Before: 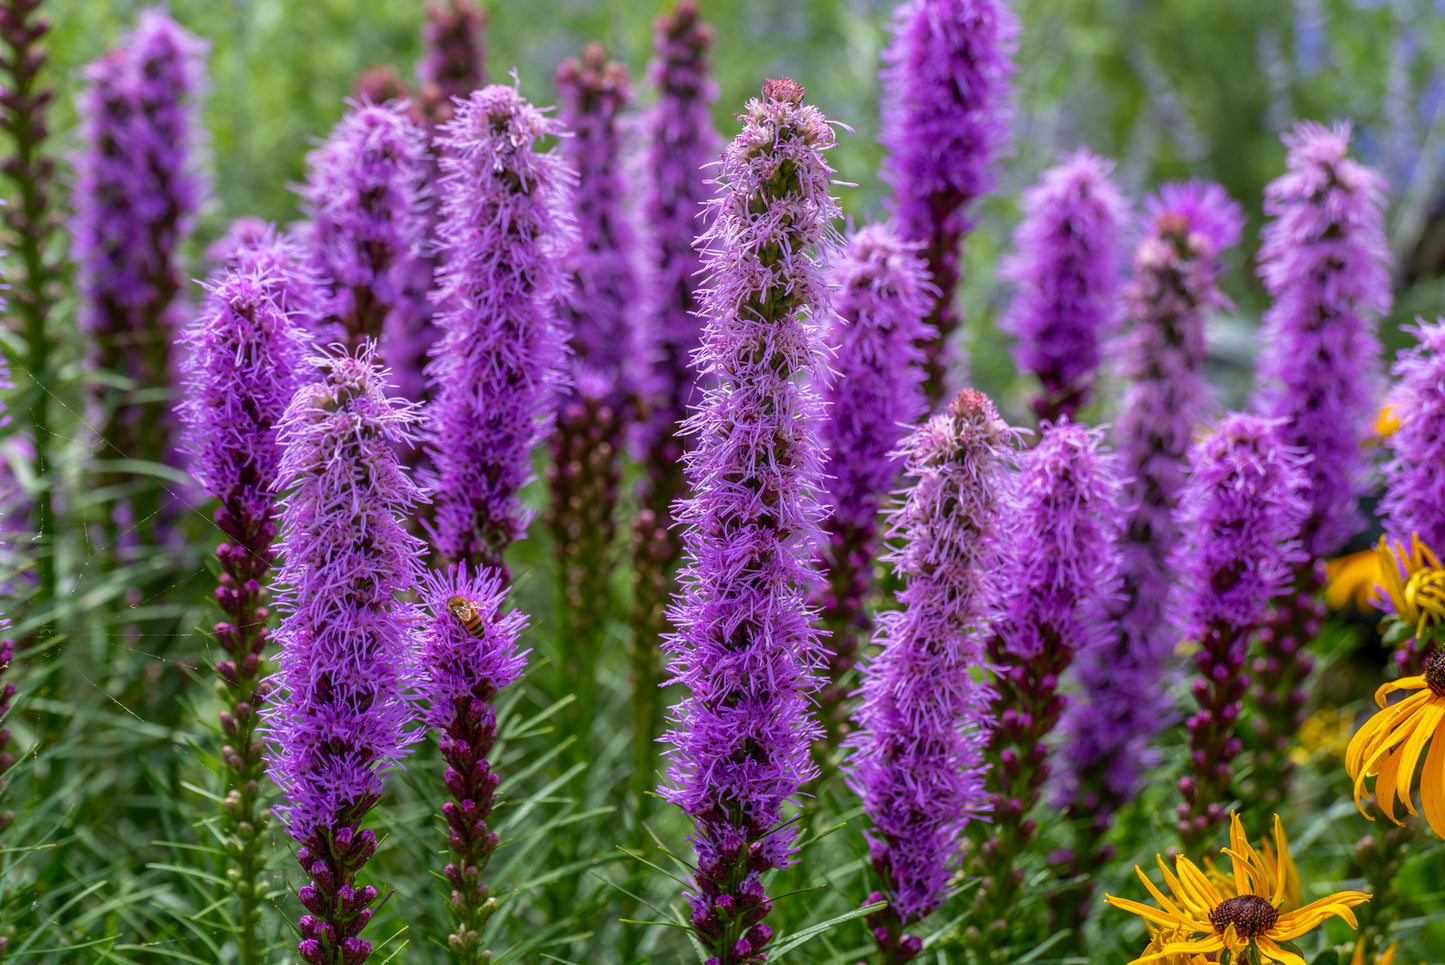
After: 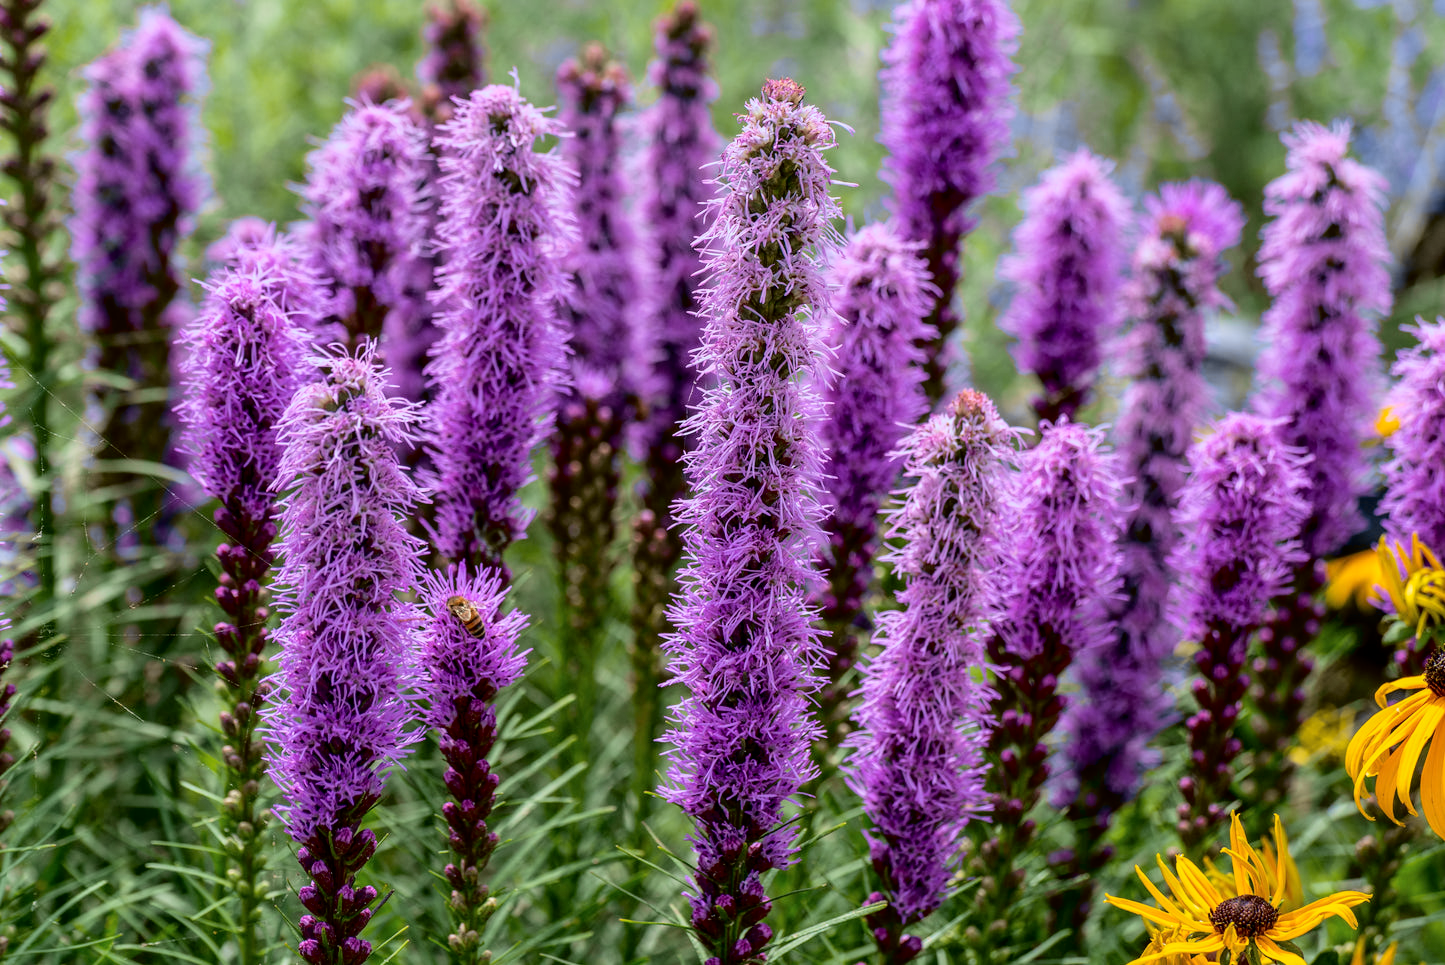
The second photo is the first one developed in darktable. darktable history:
tone curve: curves: ch0 [(0.017, 0) (0.122, 0.046) (0.295, 0.297) (0.449, 0.505) (0.559, 0.629) (0.729, 0.796) (0.879, 0.898) (1, 0.97)]; ch1 [(0, 0) (0.393, 0.4) (0.447, 0.447) (0.485, 0.497) (0.522, 0.503) (0.539, 0.52) (0.606, 0.6) (0.696, 0.679) (1, 1)]; ch2 [(0, 0) (0.369, 0.388) (0.449, 0.431) (0.499, 0.501) (0.516, 0.536) (0.604, 0.599) (0.741, 0.763) (1, 1)], color space Lab, independent channels, preserve colors none
